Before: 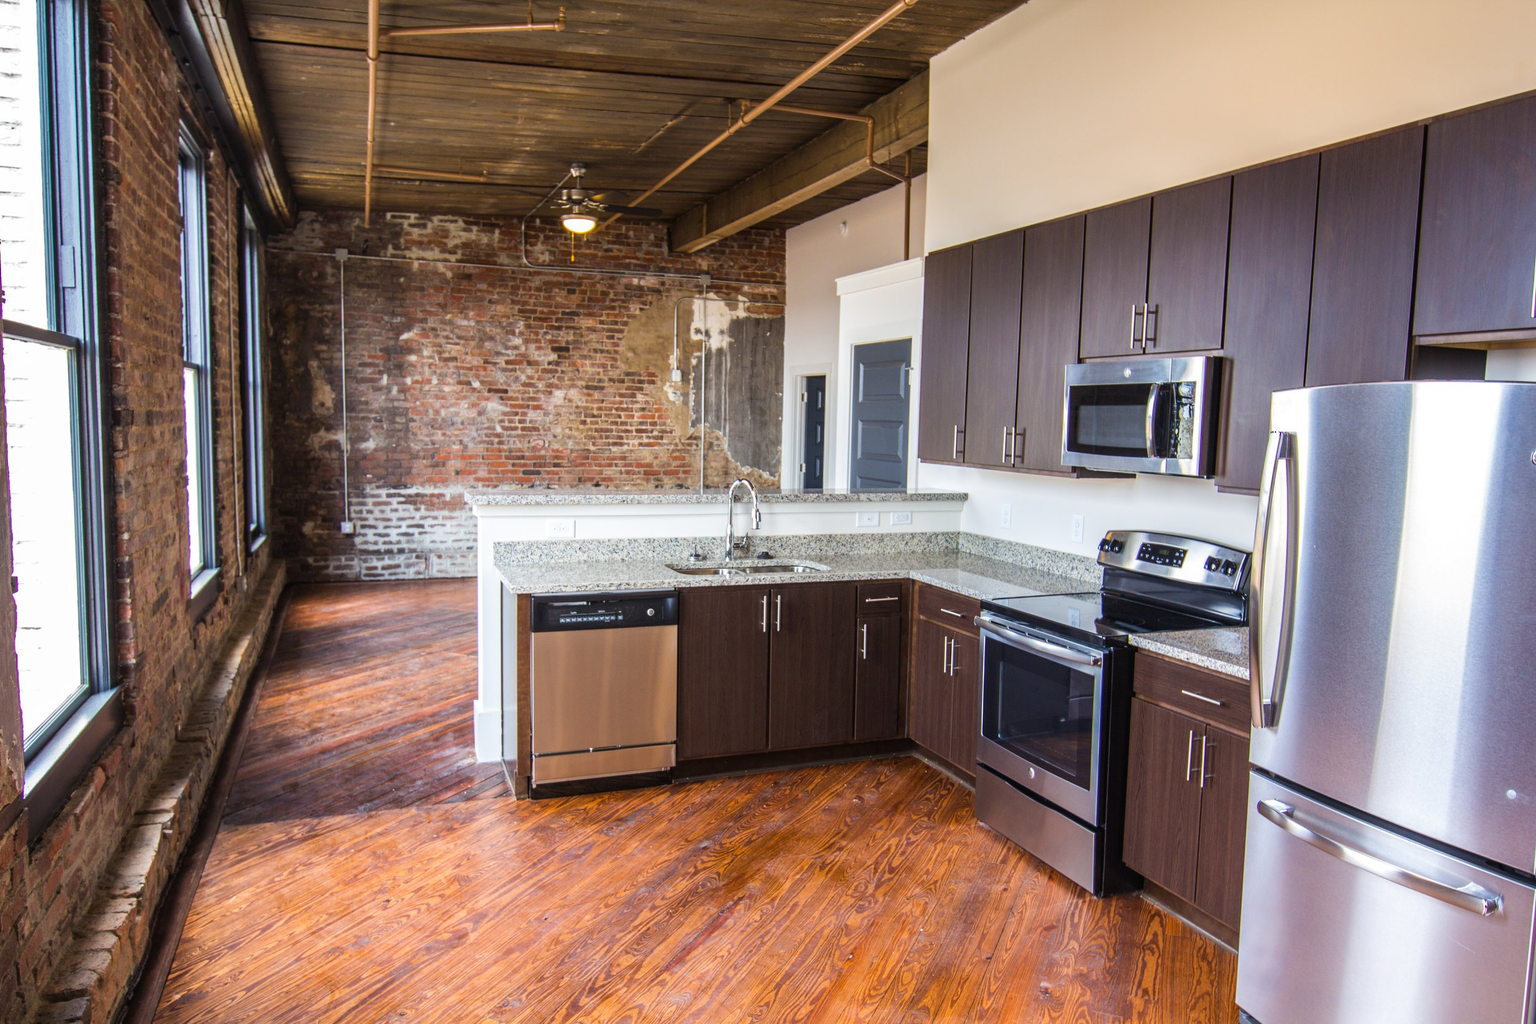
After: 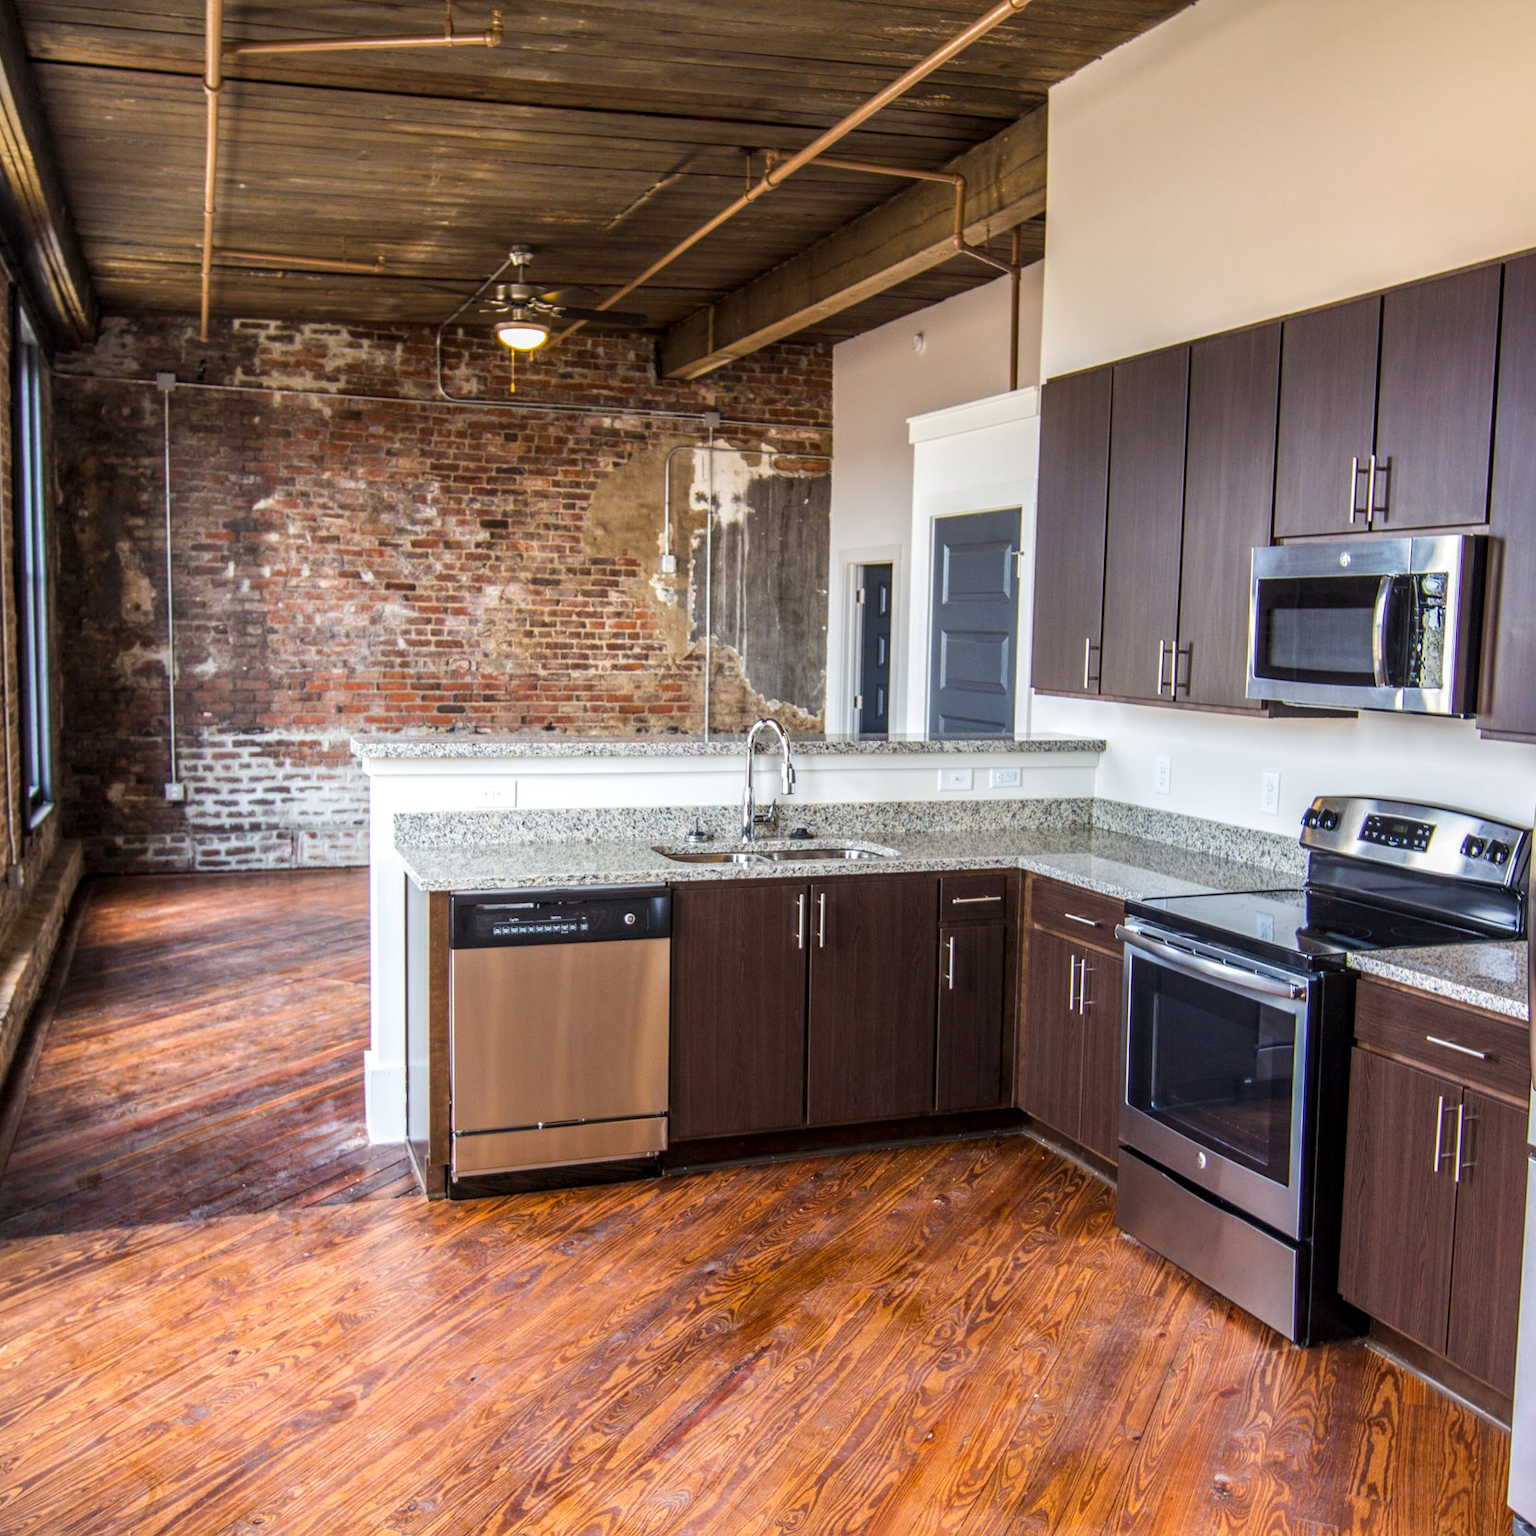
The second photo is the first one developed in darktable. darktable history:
crop and rotate: left 15.055%, right 18.278%
local contrast: on, module defaults
